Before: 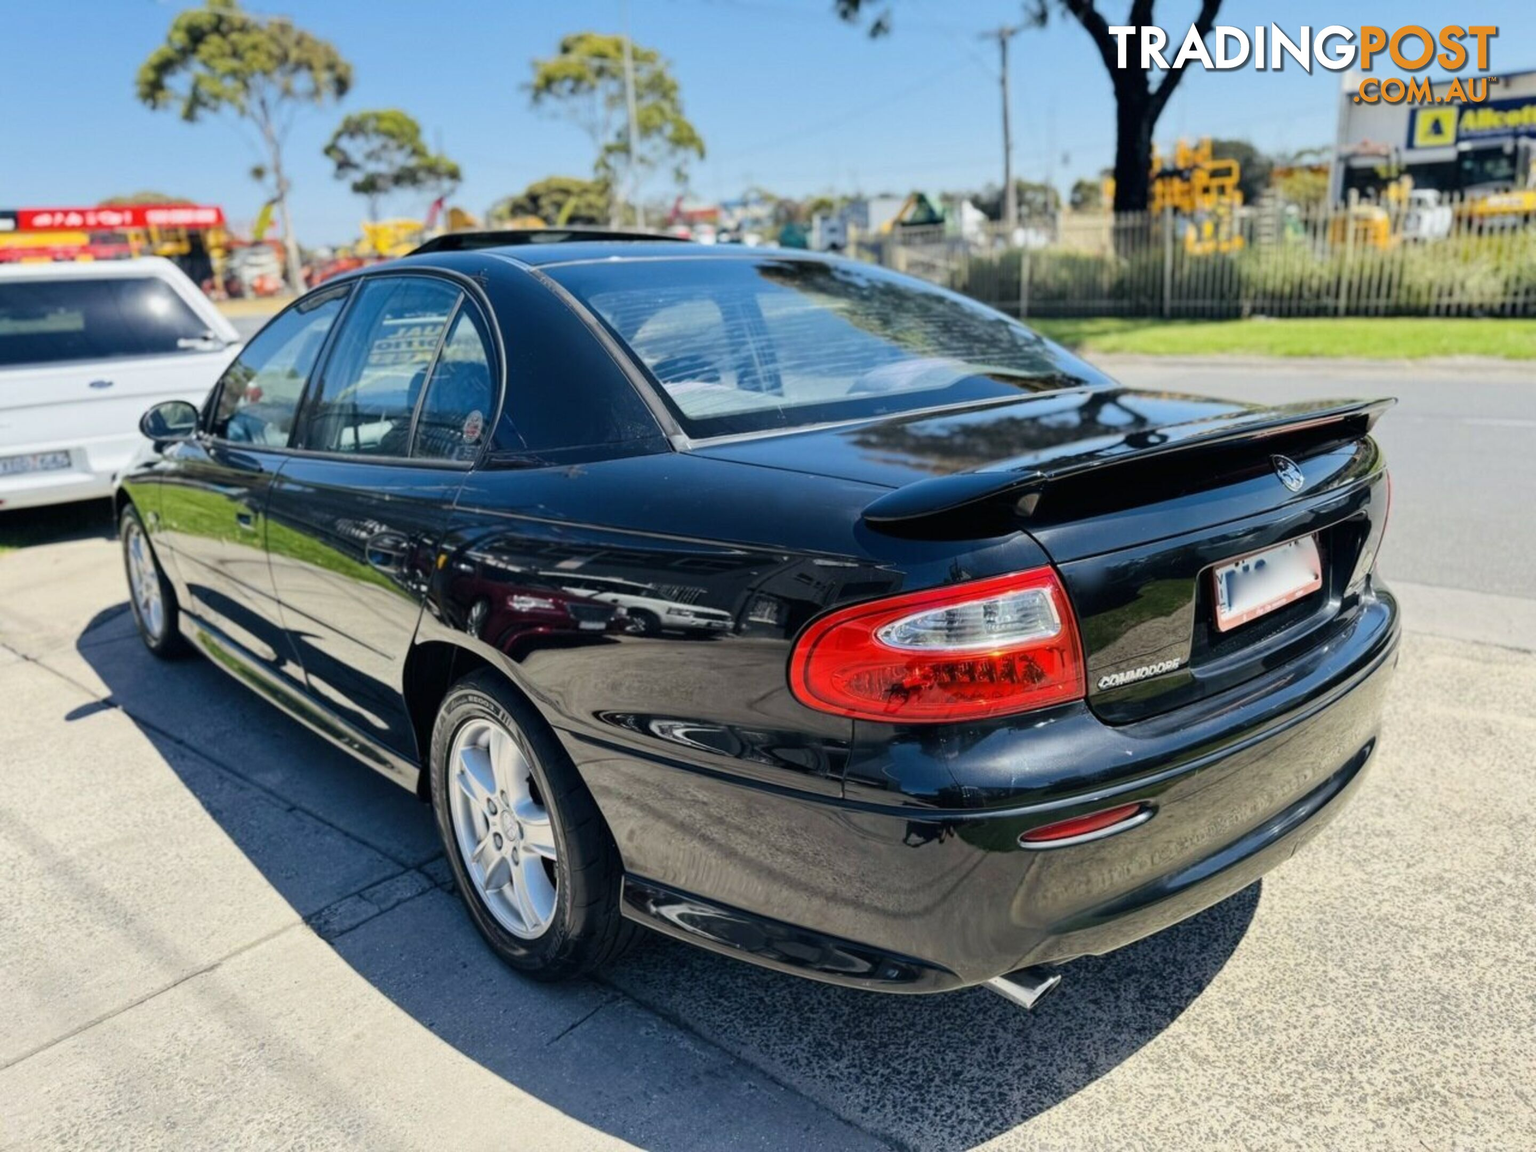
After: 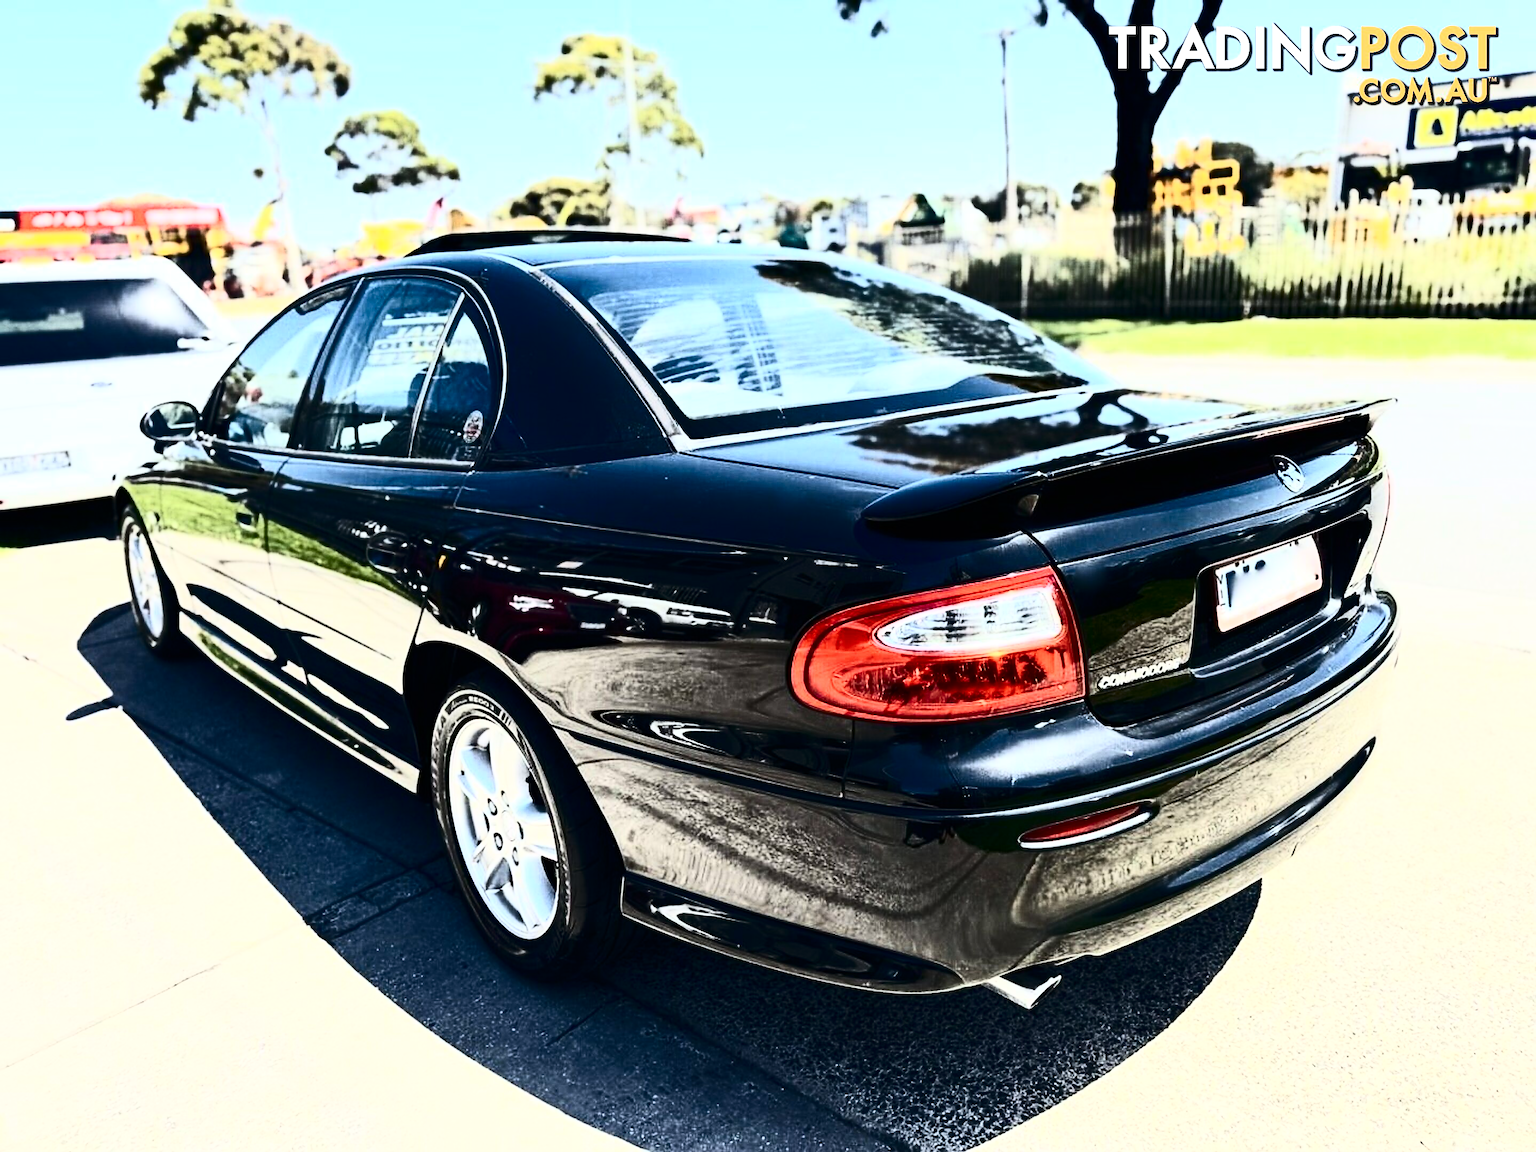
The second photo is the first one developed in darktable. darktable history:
tone equalizer: -8 EV -0.413 EV, -7 EV -0.417 EV, -6 EV -0.296 EV, -5 EV -0.23 EV, -3 EV 0.187 EV, -2 EV 0.314 EV, -1 EV 0.393 EV, +0 EV 0.422 EV, edges refinement/feathering 500, mask exposure compensation -1.25 EV, preserve details no
contrast brightness saturation: contrast 0.94, brightness 0.192
sharpen: on, module defaults
